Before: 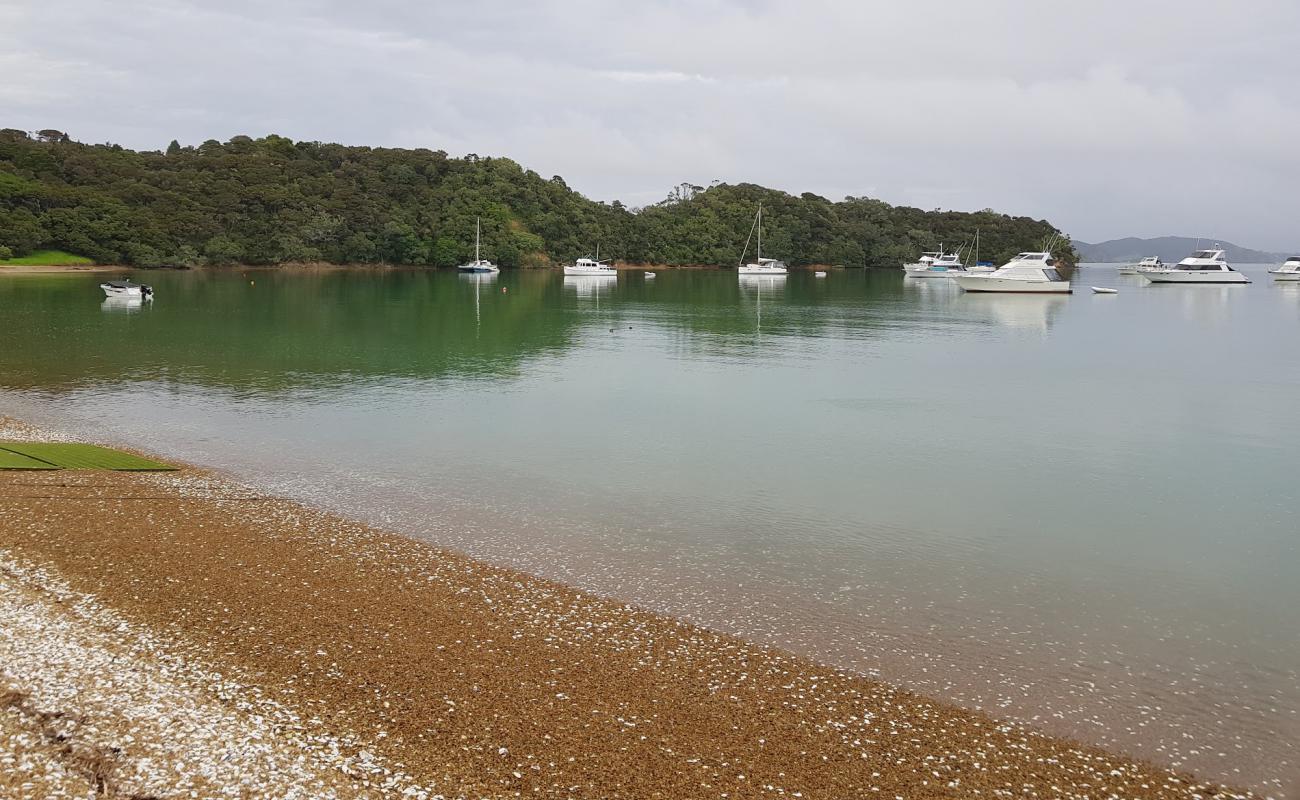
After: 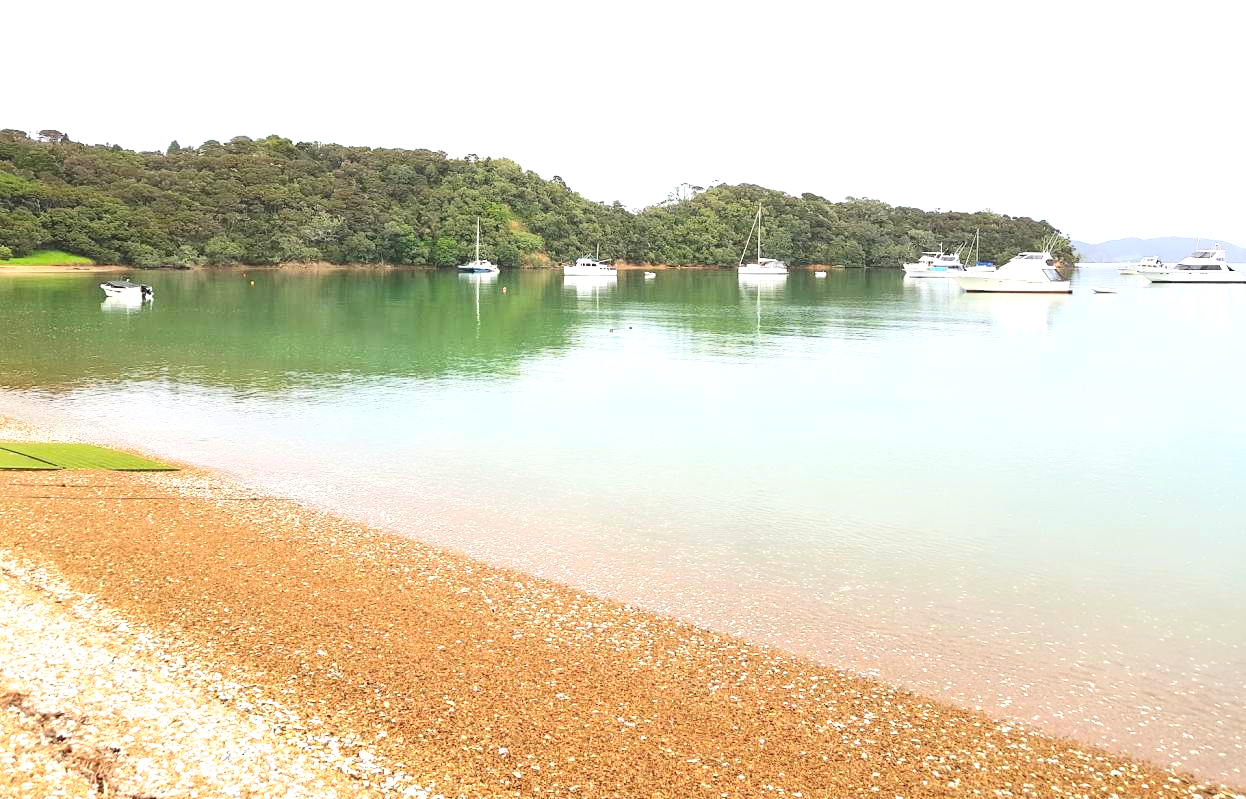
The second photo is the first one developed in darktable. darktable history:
crop: right 4.126%, bottom 0.031%
shadows and highlights: radius 334.93, shadows 63.48, highlights 6.06, compress 87.7%, highlights color adjustment 39.73%, soften with gaussian
contrast brightness saturation: contrast 0.2, brightness 0.16, saturation 0.22
color zones: curves: ch0 [(0, 0.613) (0.01, 0.613) (0.245, 0.448) (0.498, 0.529) (0.642, 0.665) (0.879, 0.777) (0.99, 0.613)]; ch1 [(0, 0) (0.143, 0) (0.286, 0) (0.429, 0) (0.571, 0) (0.714, 0) (0.857, 0)], mix -93.41%
exposure: black level correction 0, exposure 1.3 EV, compensate exposure bias true, compensate highlight preservation false
